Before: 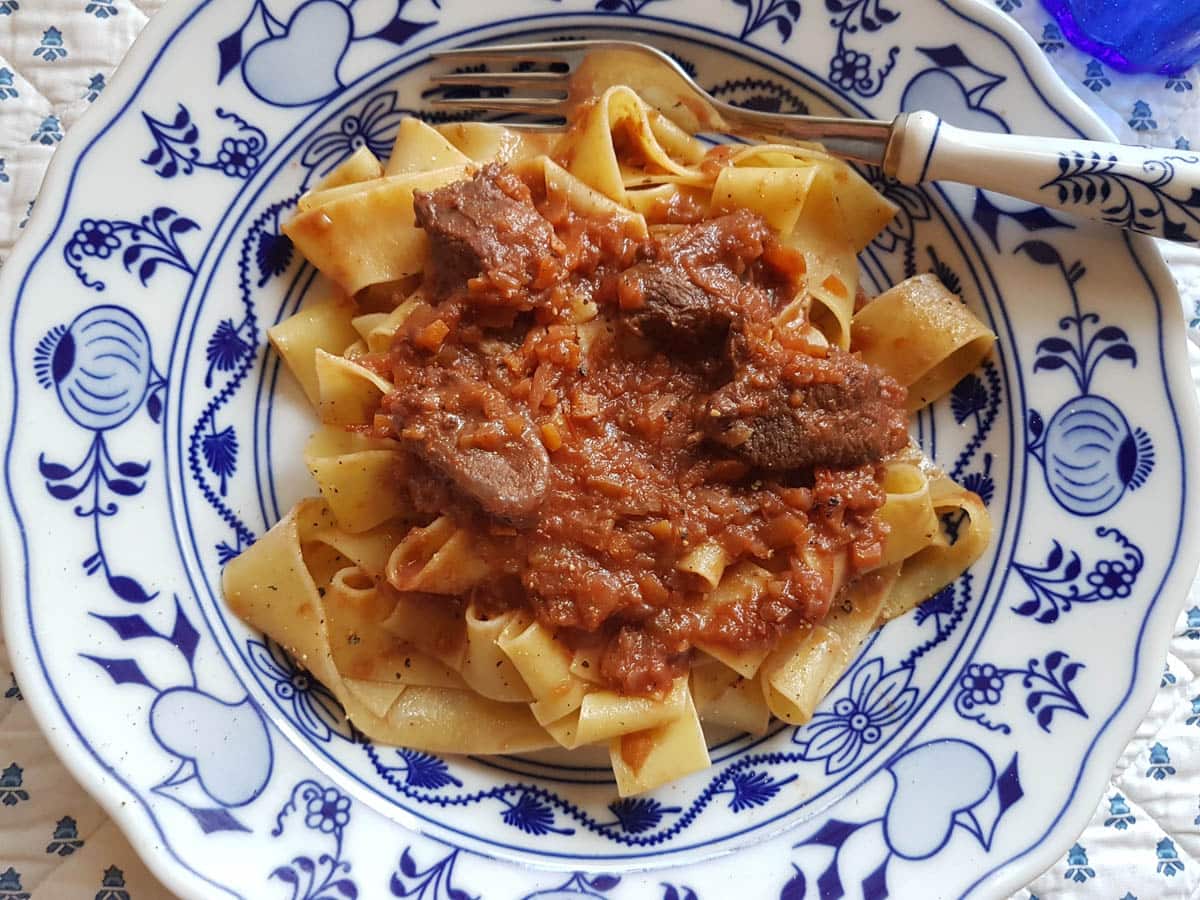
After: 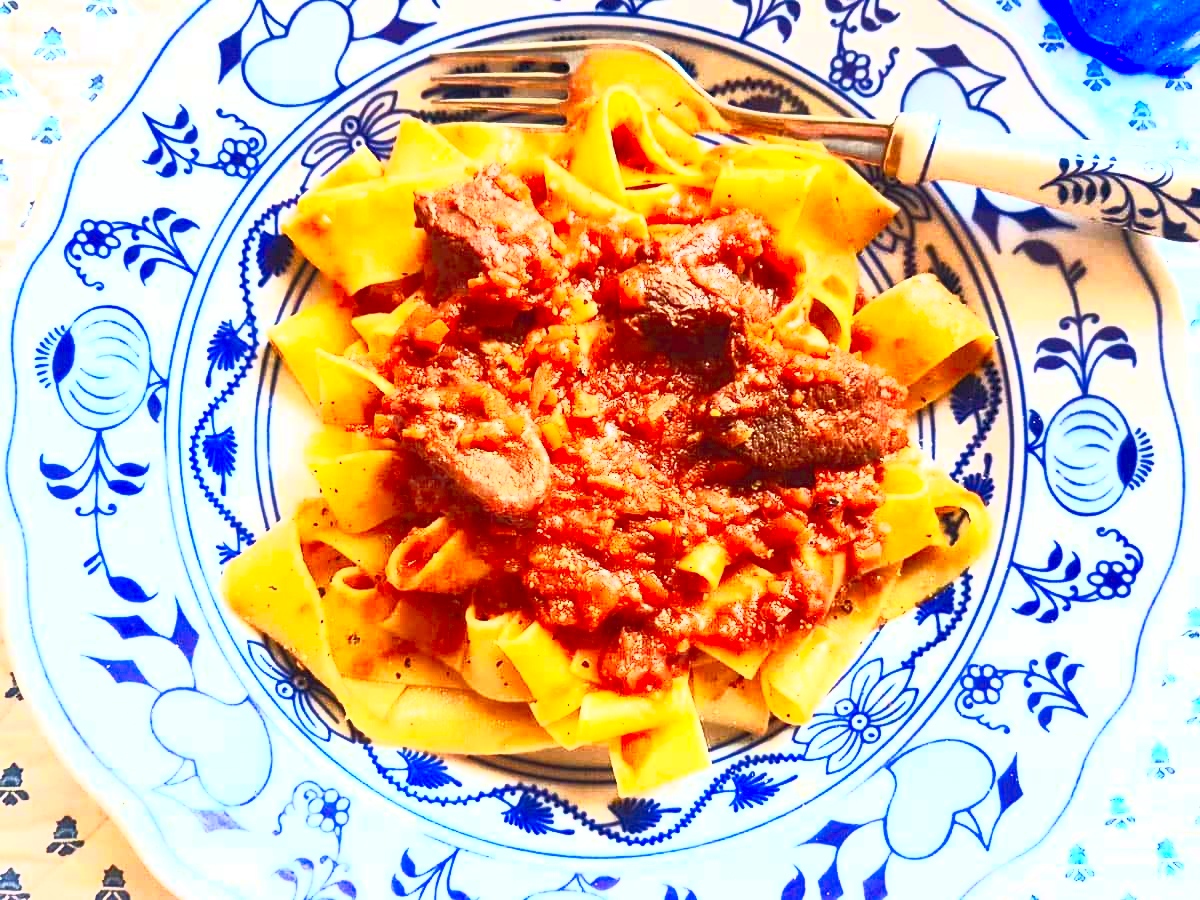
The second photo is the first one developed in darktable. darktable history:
exposure: black level correction 0.001, exposure 0.499 EV, compensate highlight preservation false
contrast brightness saturation: contrast 0.982, brightness 0.993, saturation 0.998
